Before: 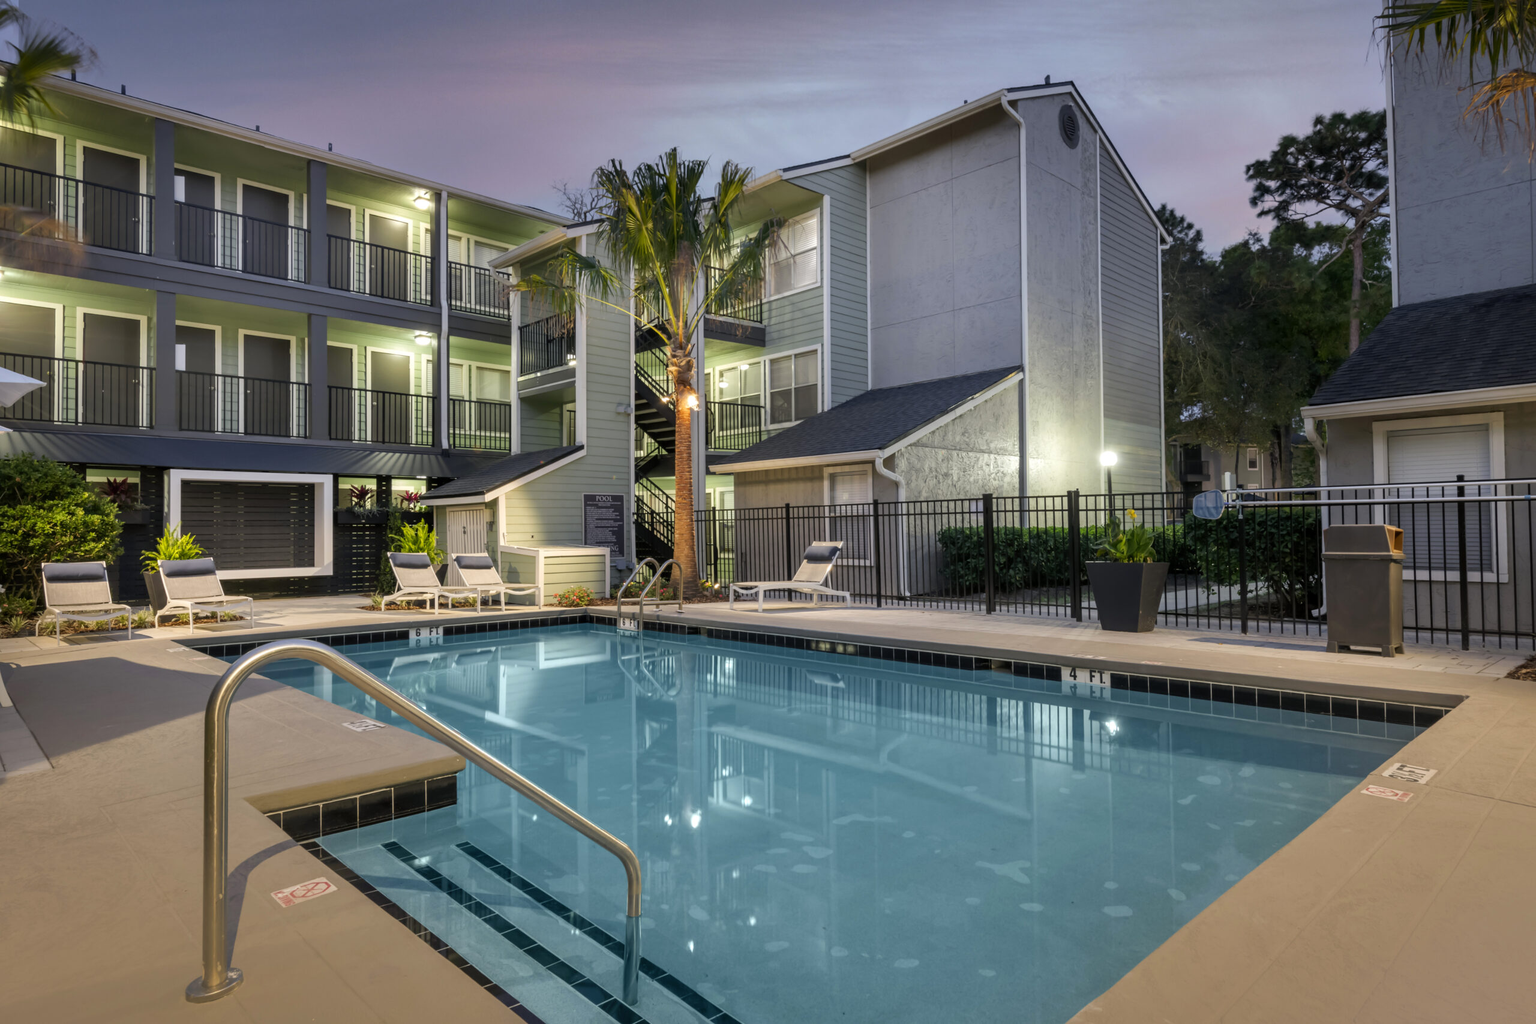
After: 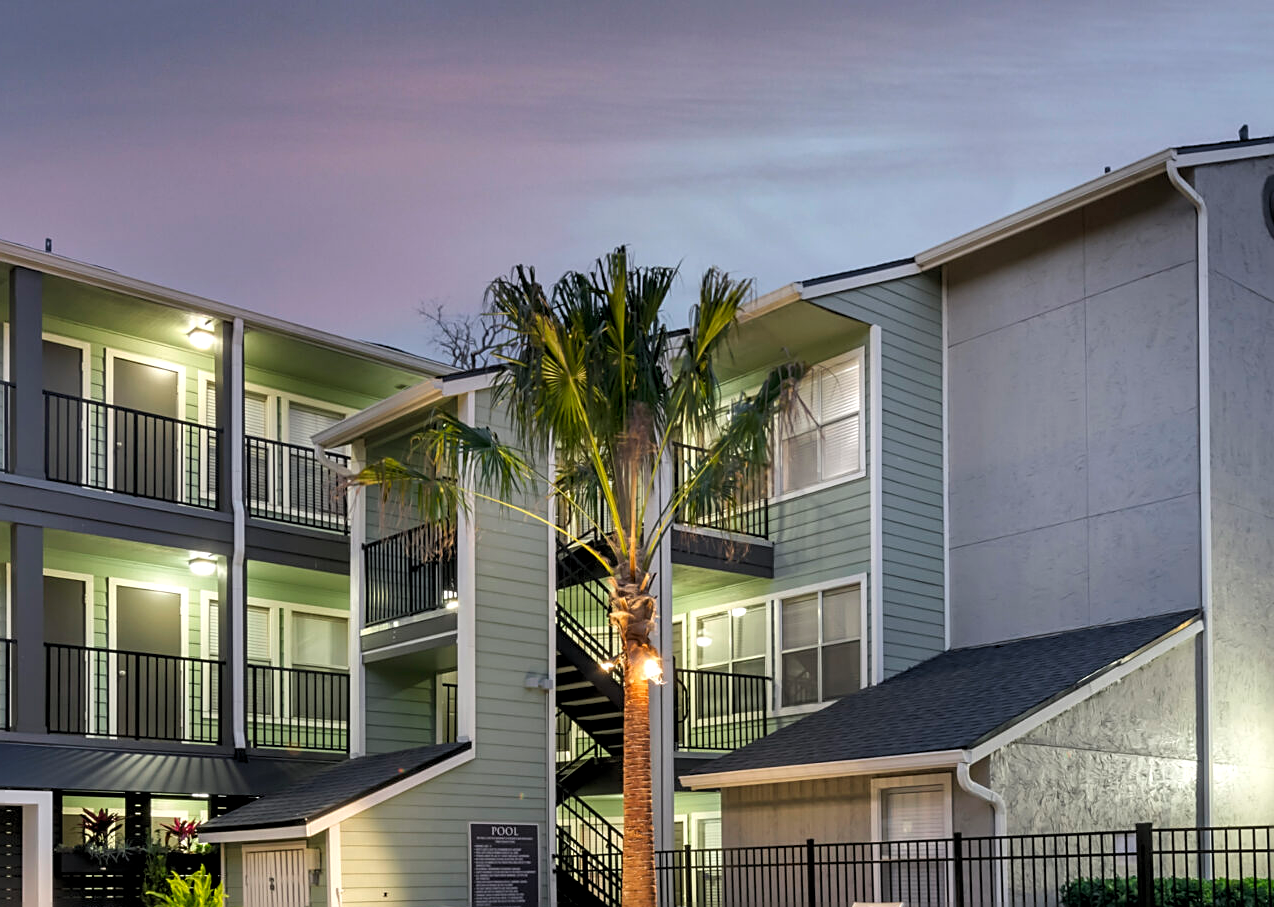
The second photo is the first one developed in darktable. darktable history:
crop: left 19.618%, right 30.582%, bottom 46.834%
sharpen: on, module defaults
levels: levels [0.031, 0.5, 0.969]
